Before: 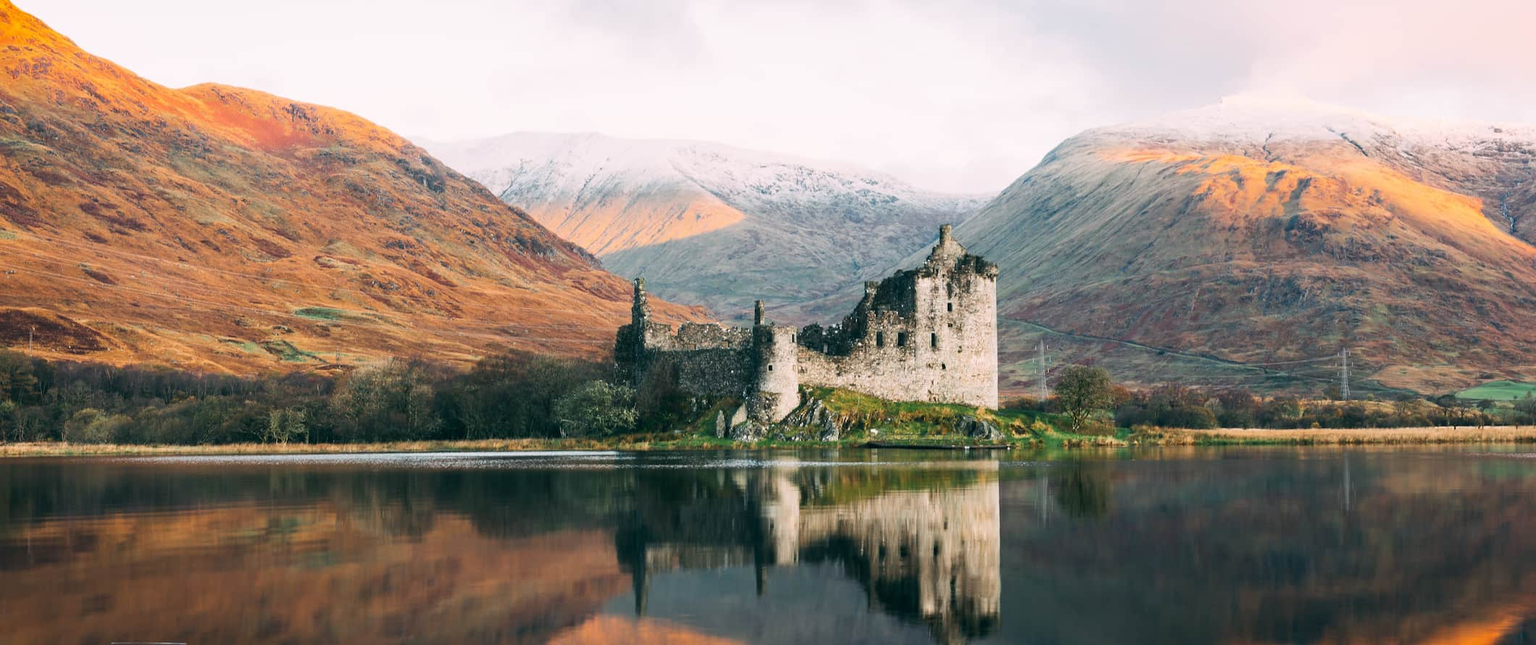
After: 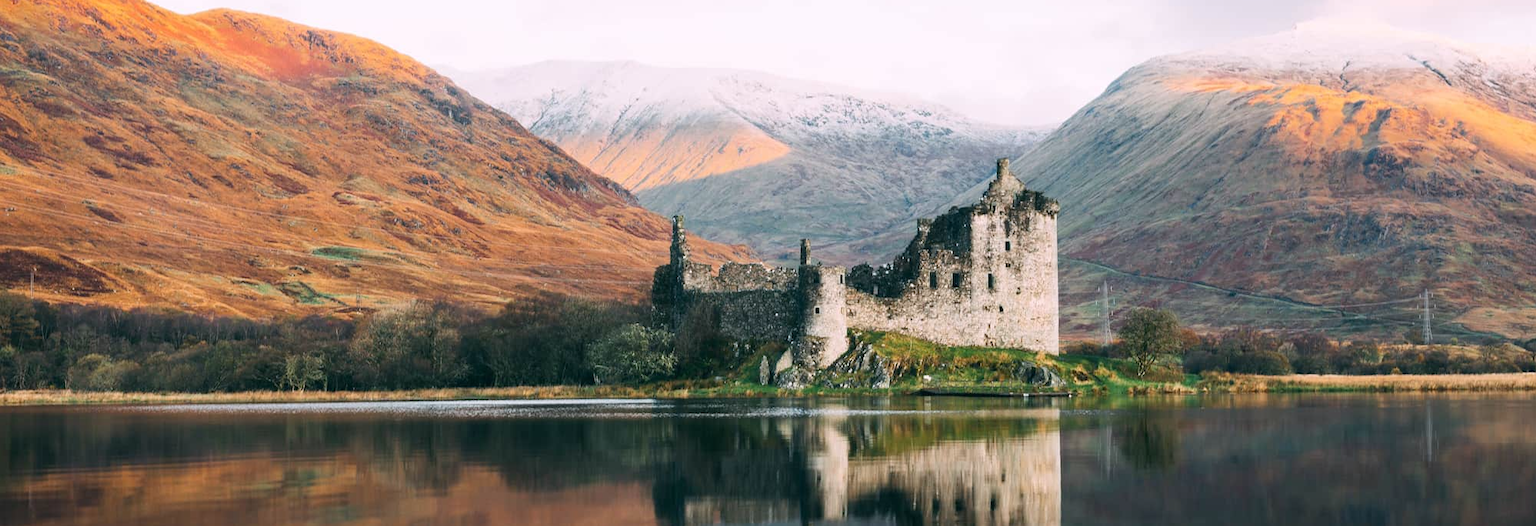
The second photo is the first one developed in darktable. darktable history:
white balance: red 1.004, blue 1.024
crop and rotate: angle 0.03°, top 11.643%, right 5.651%, bottom 11.189%
